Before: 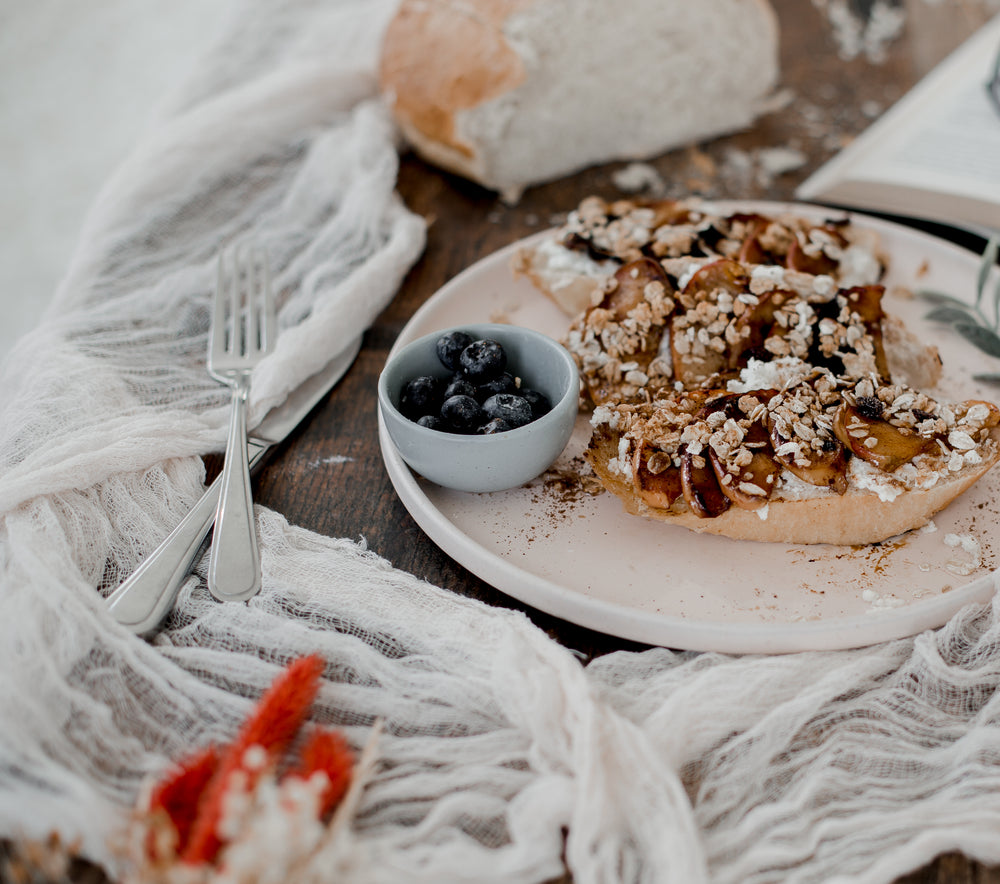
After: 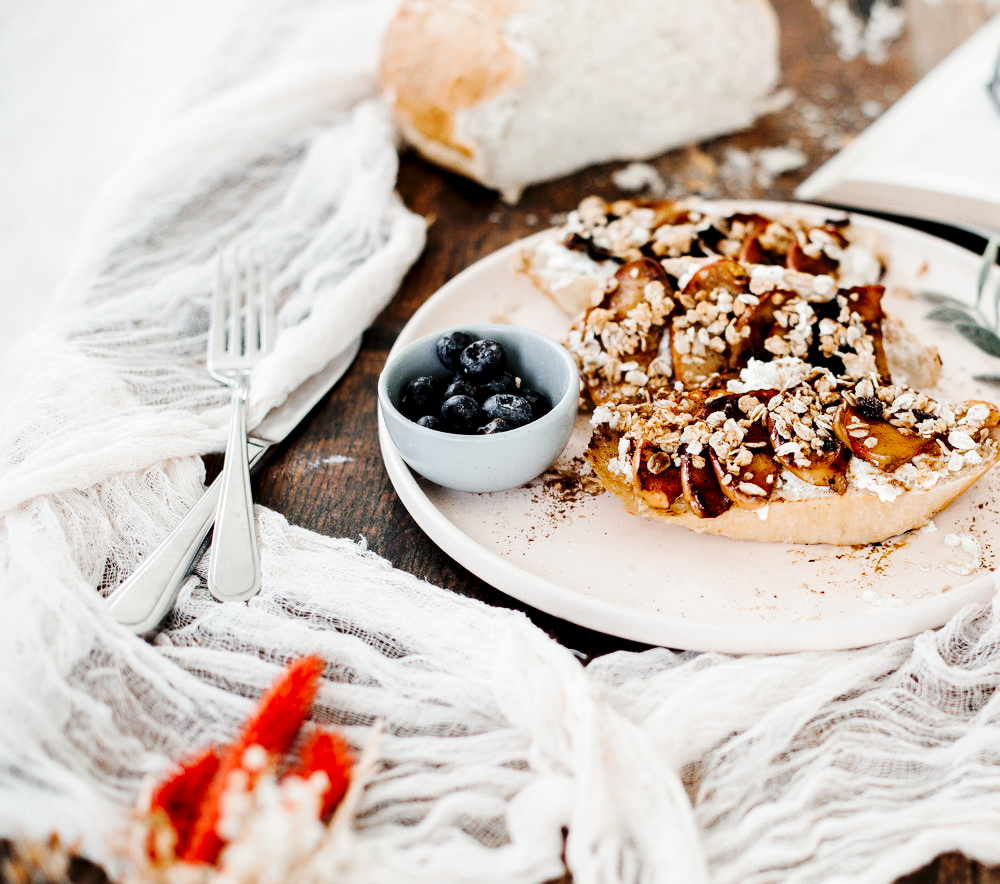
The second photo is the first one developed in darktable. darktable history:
base curve: curves: ch0 [(0, 0) (0.036, 0.025) (0.121, 0.166) (0.206, 0.329) (0.605, 0.79) (1, 1)], preserve colors none
exposure: black level correction 0.001, exposure 0.5 EV, compensate highlight preservation false
